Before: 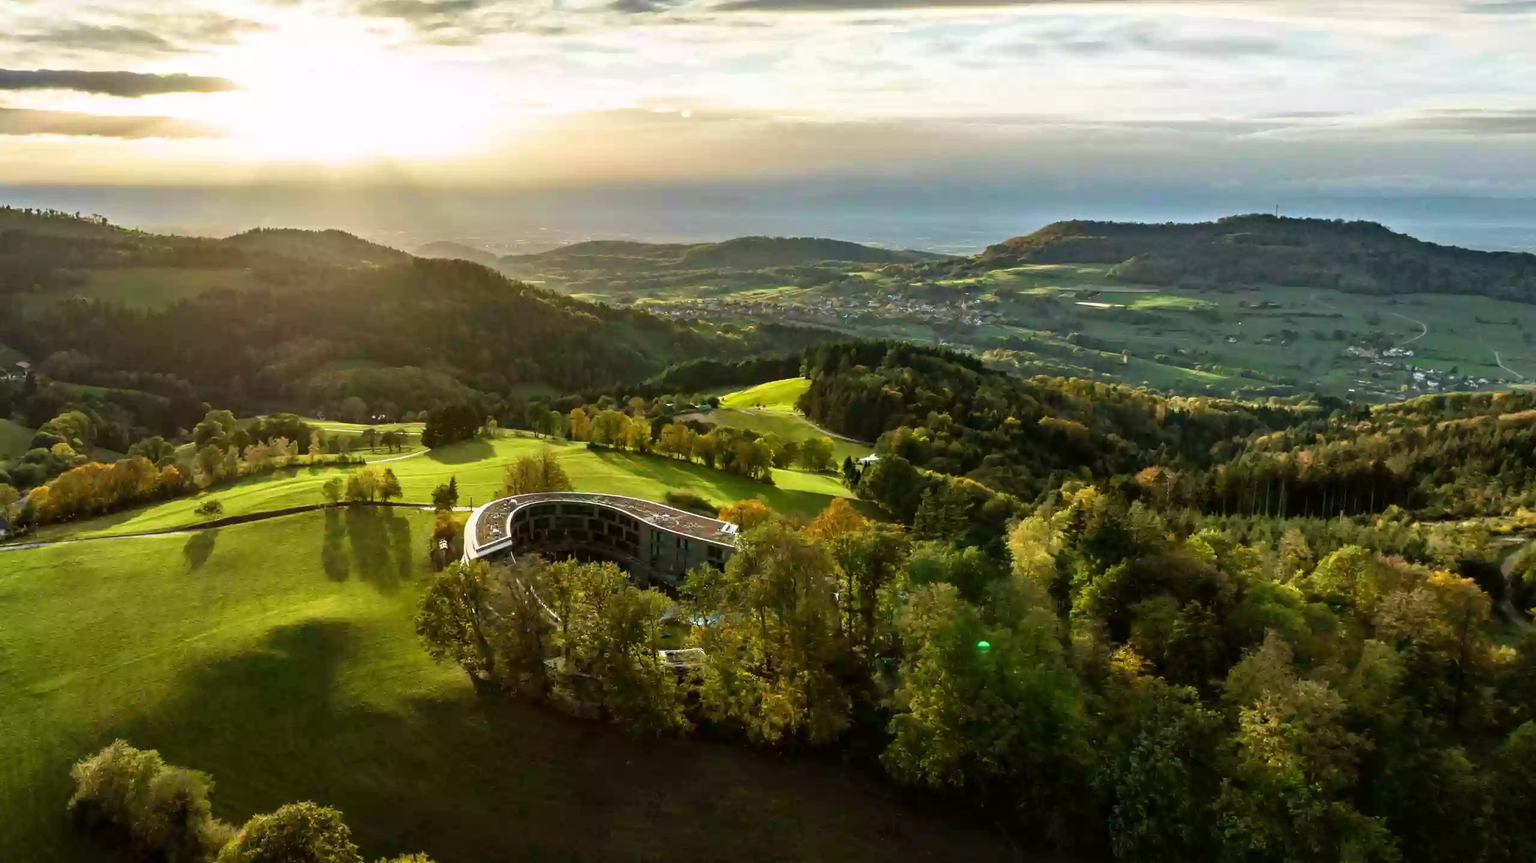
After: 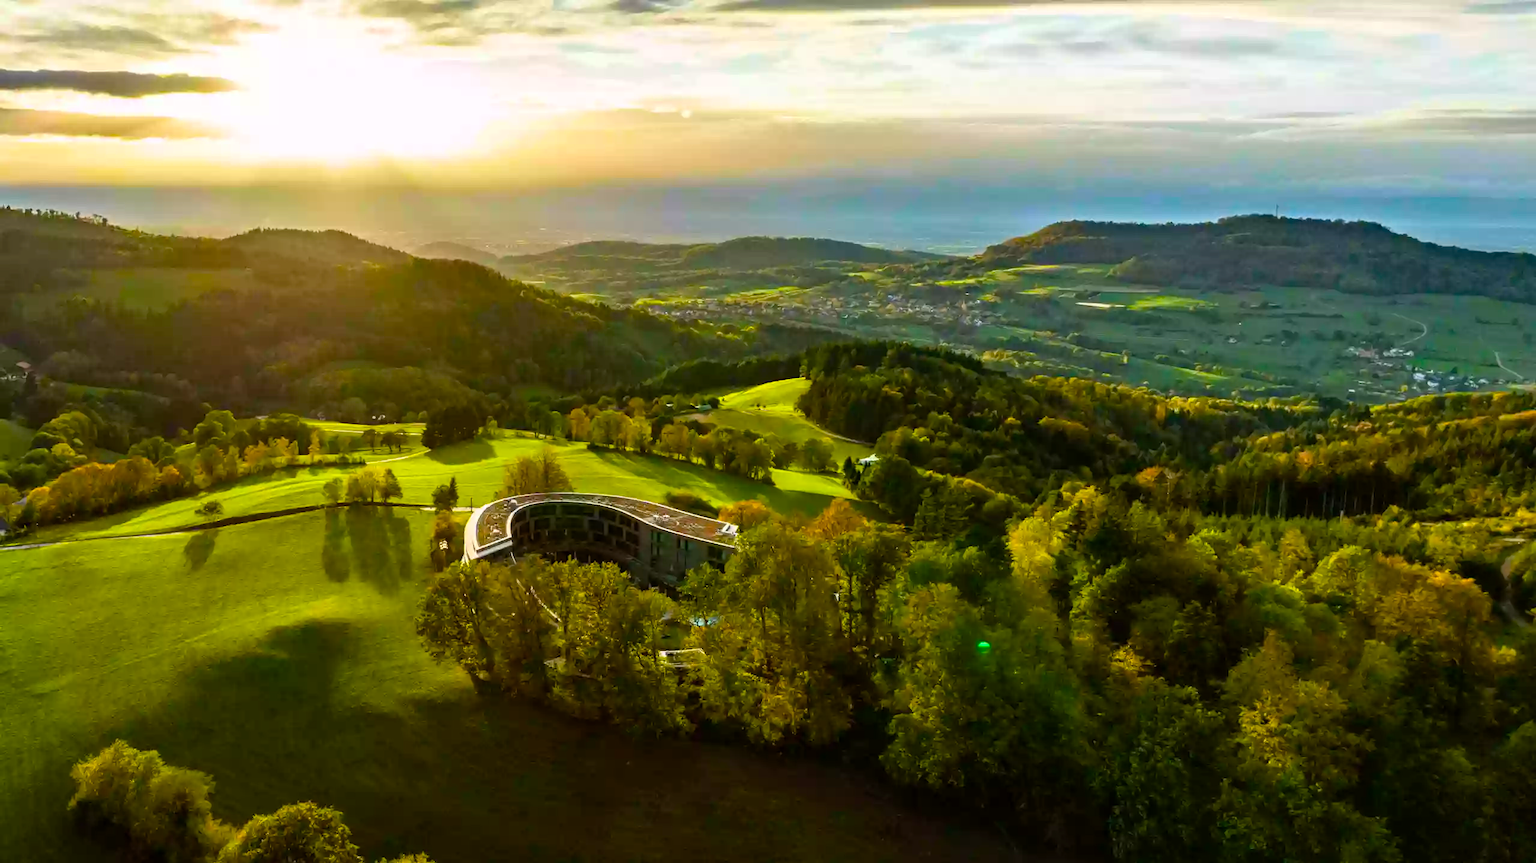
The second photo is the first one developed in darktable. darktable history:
color balance rgb: perceptual saturation grading › global saturation 19.425%, global vibrance 50.499%
